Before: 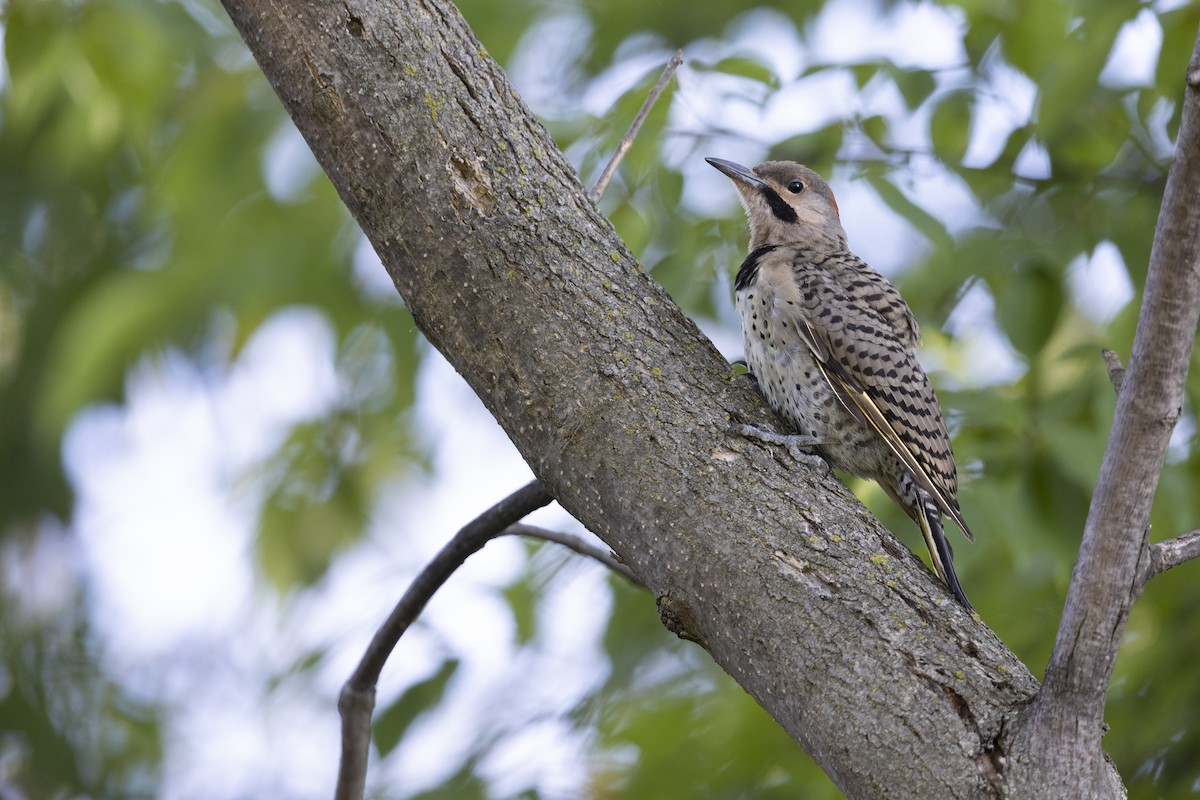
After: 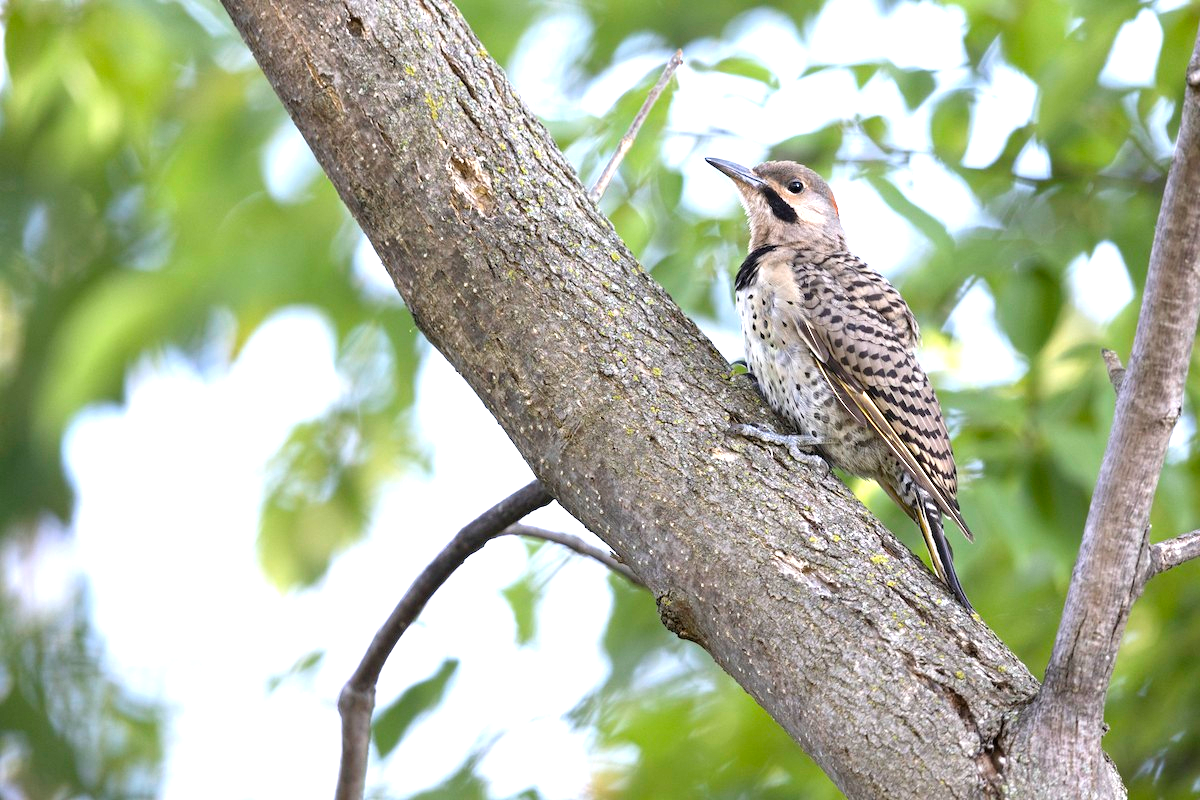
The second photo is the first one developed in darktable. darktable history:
exposure: black level correction 0, exposure 1.199 EV, compensate exposure bias true, compensate highlight preservation false
contrast equalizer: y [[0.5 ×4, 0.467, 0.376], [0.5 ×6], [0.5 ×6], [0 ×6], [0 ×6]], mix -0.281
